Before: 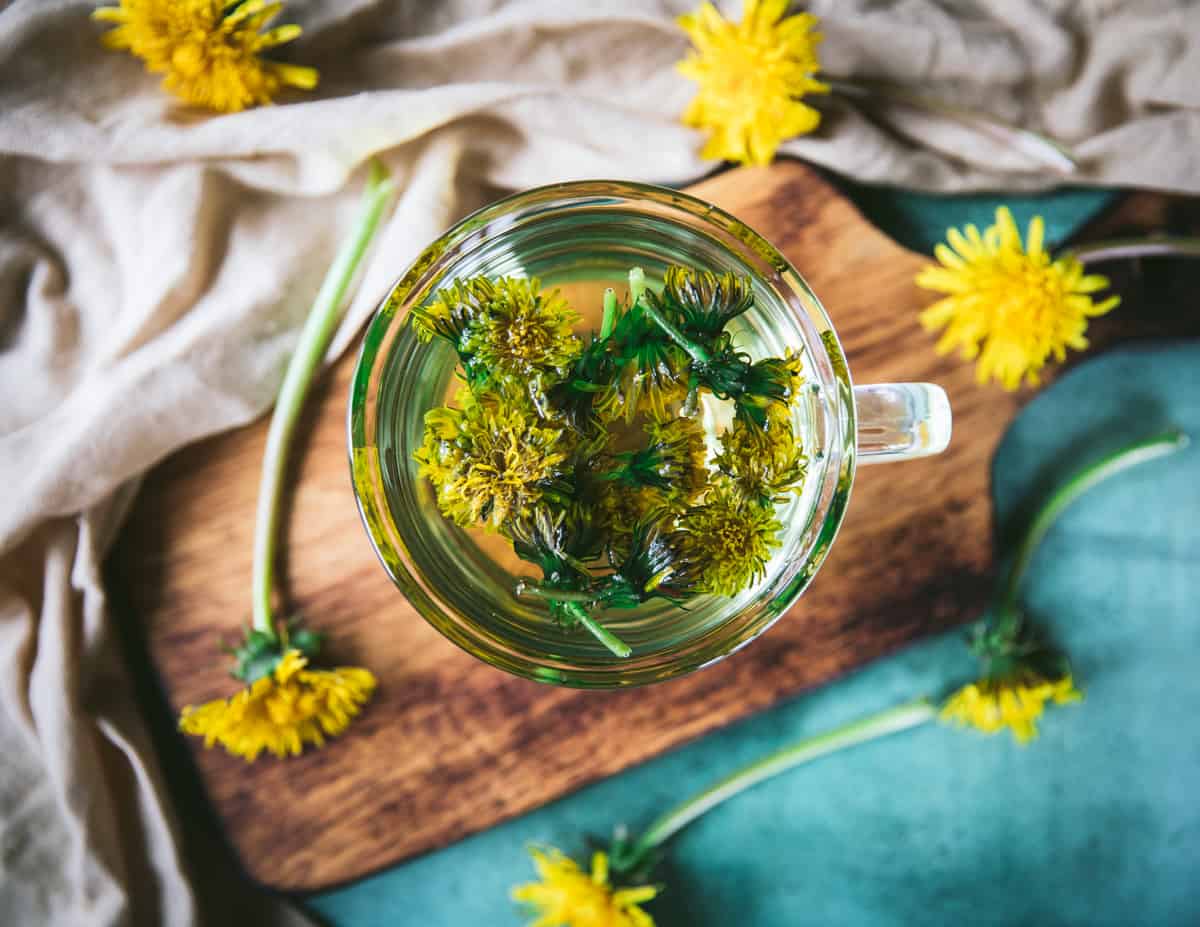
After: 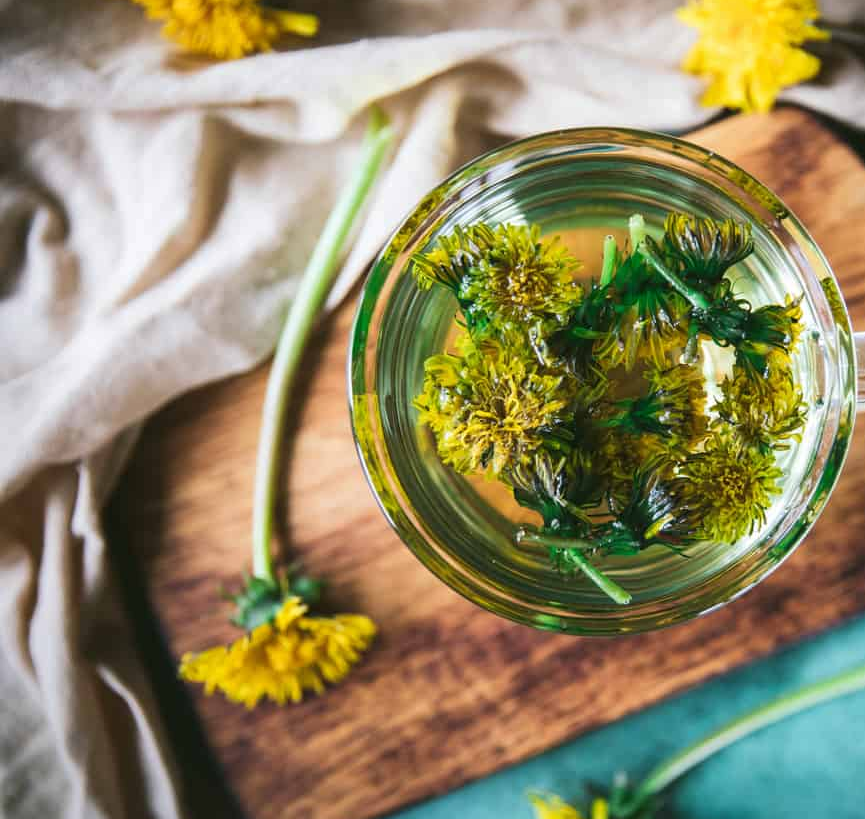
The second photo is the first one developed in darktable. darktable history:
crop: top 5.797%, right 27.893%, bottom 5.796%
tone equalizer: edges refinement/feathering 500, mask exposure compensation -1.57 EV, preserve details guided filter
